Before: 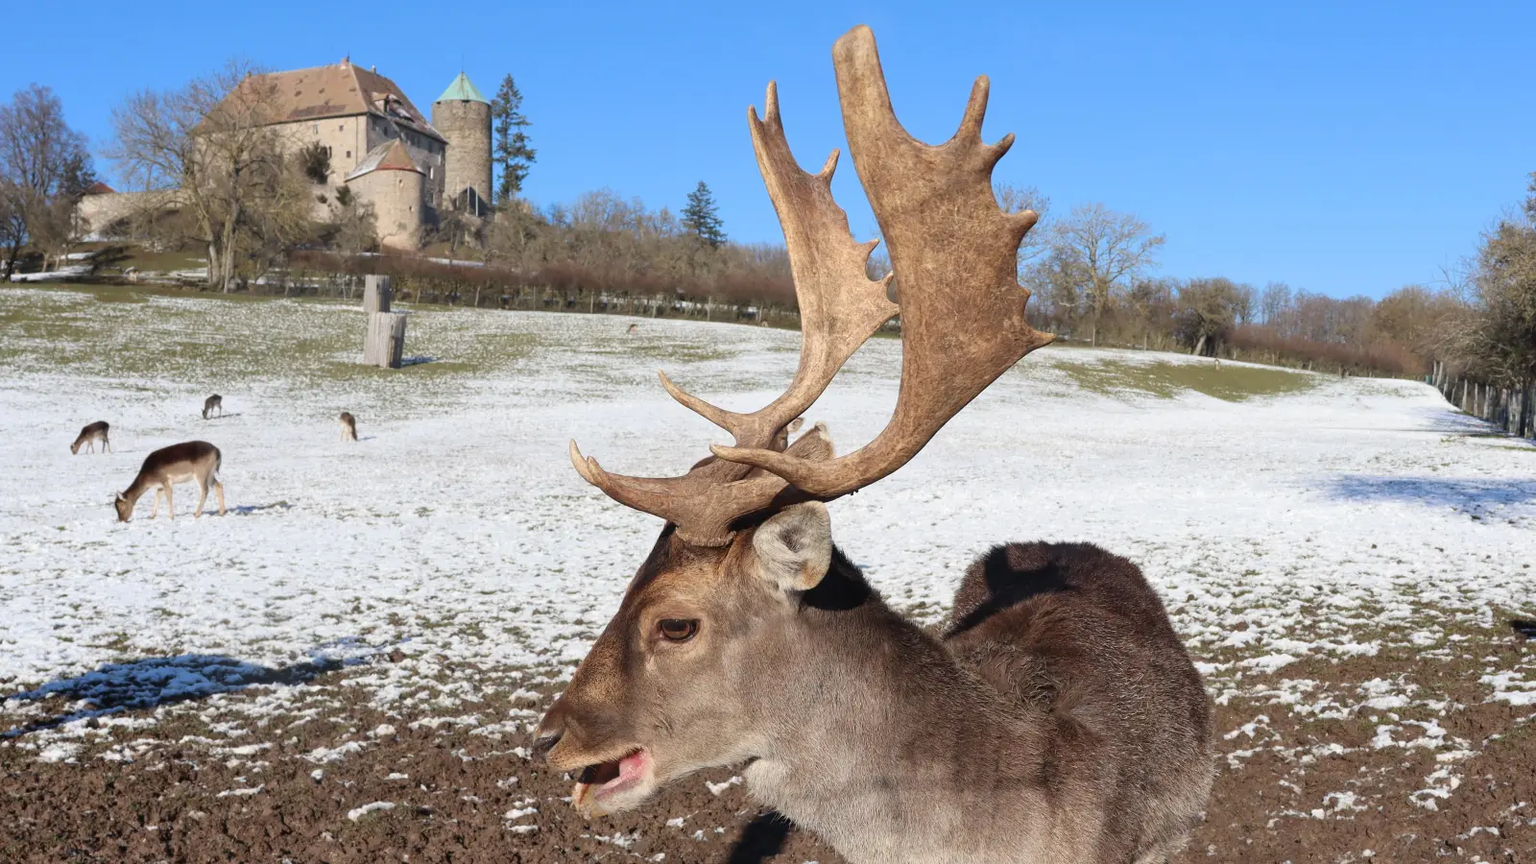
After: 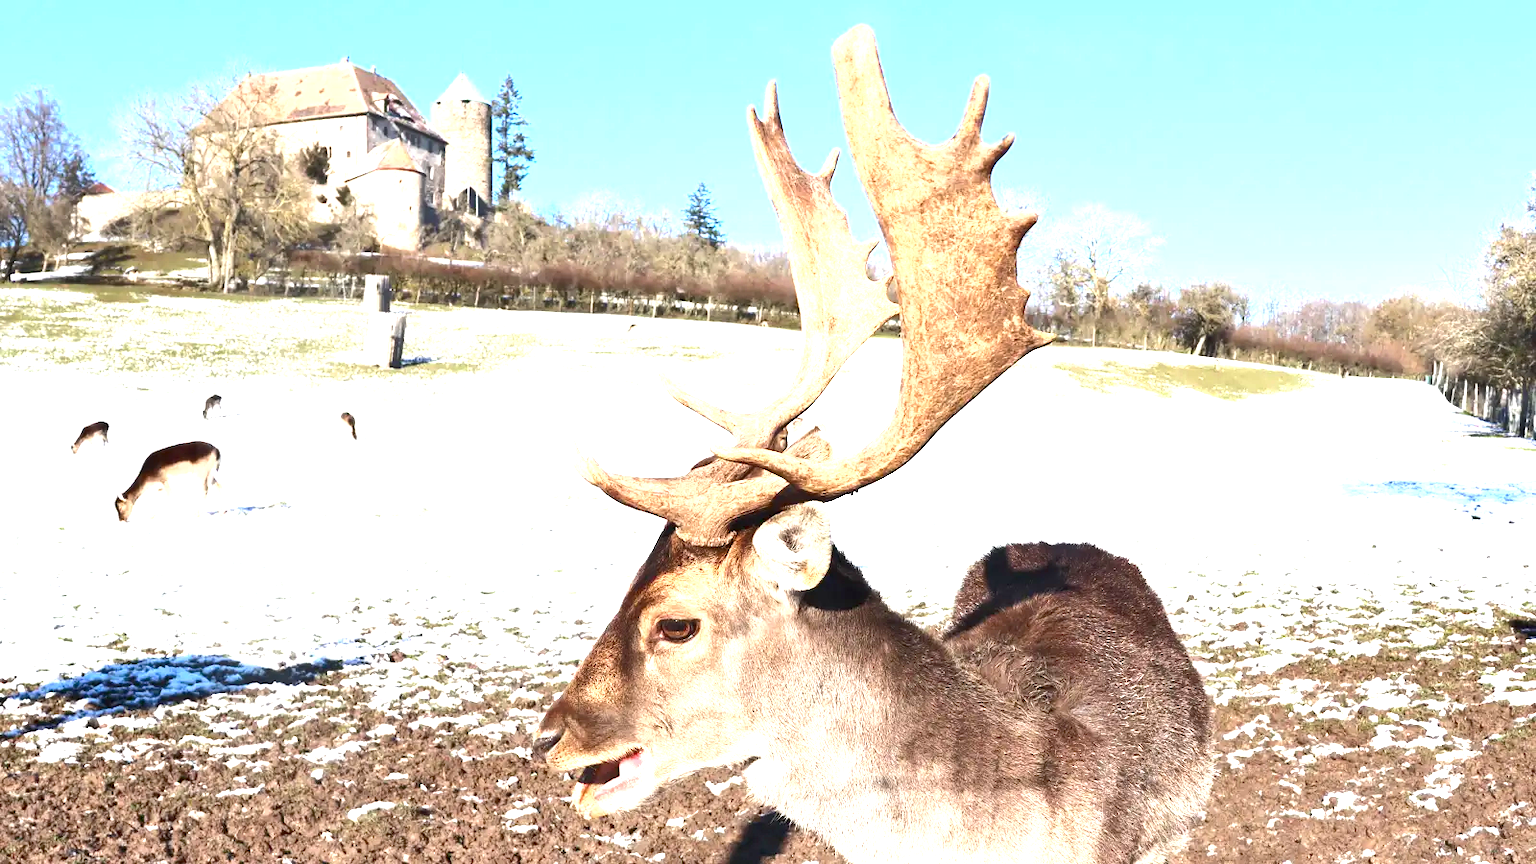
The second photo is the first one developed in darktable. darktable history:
shadows and highlights: shadows 52.34, highlights -28.23, soften with gaussian
exposure: black level correction 0.001, exposure 2 EV, compensate highlight preservation false
